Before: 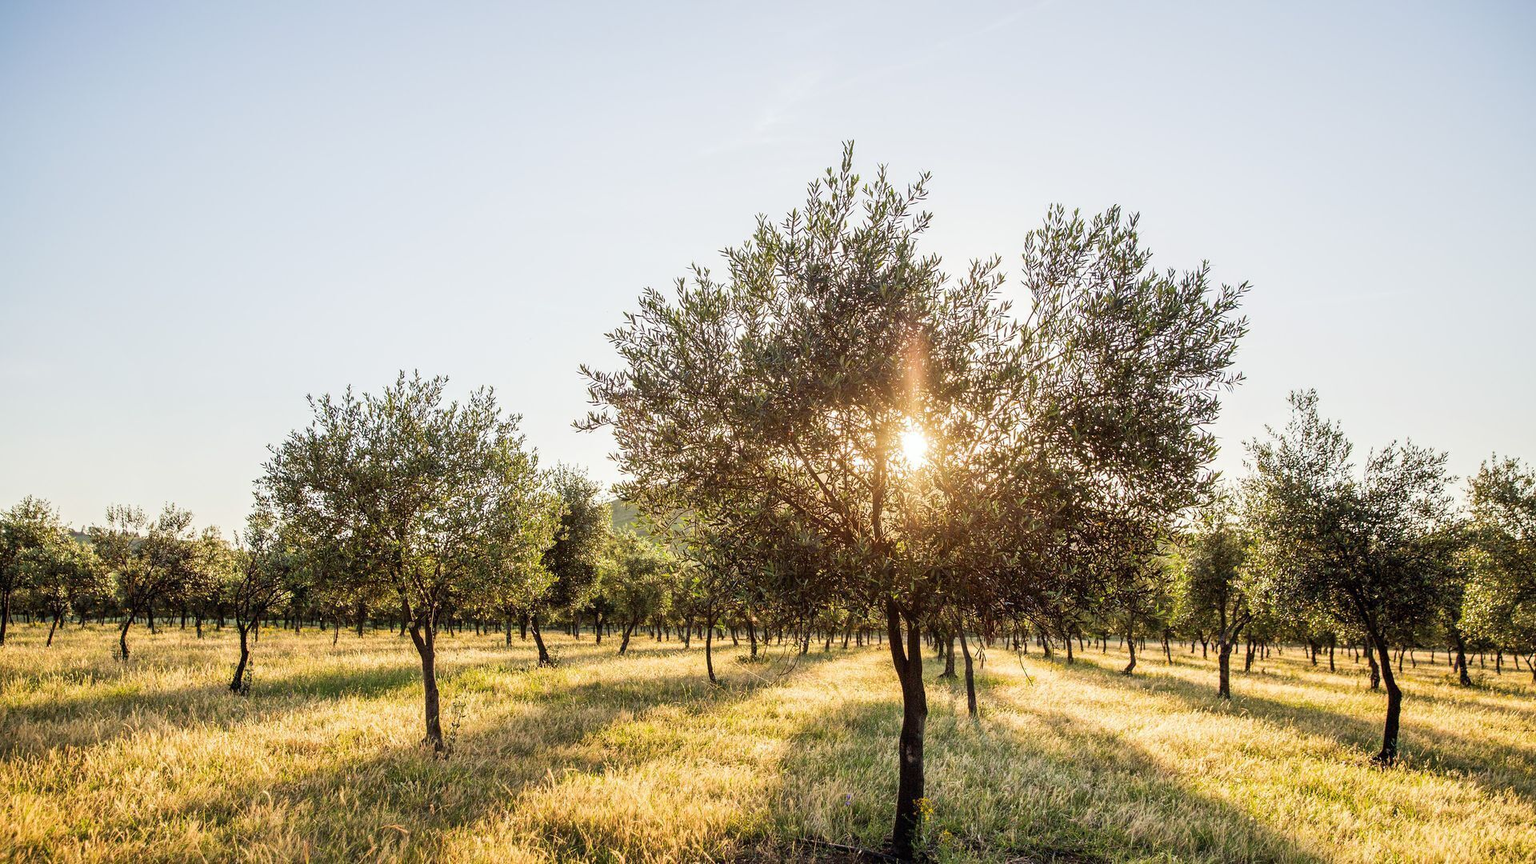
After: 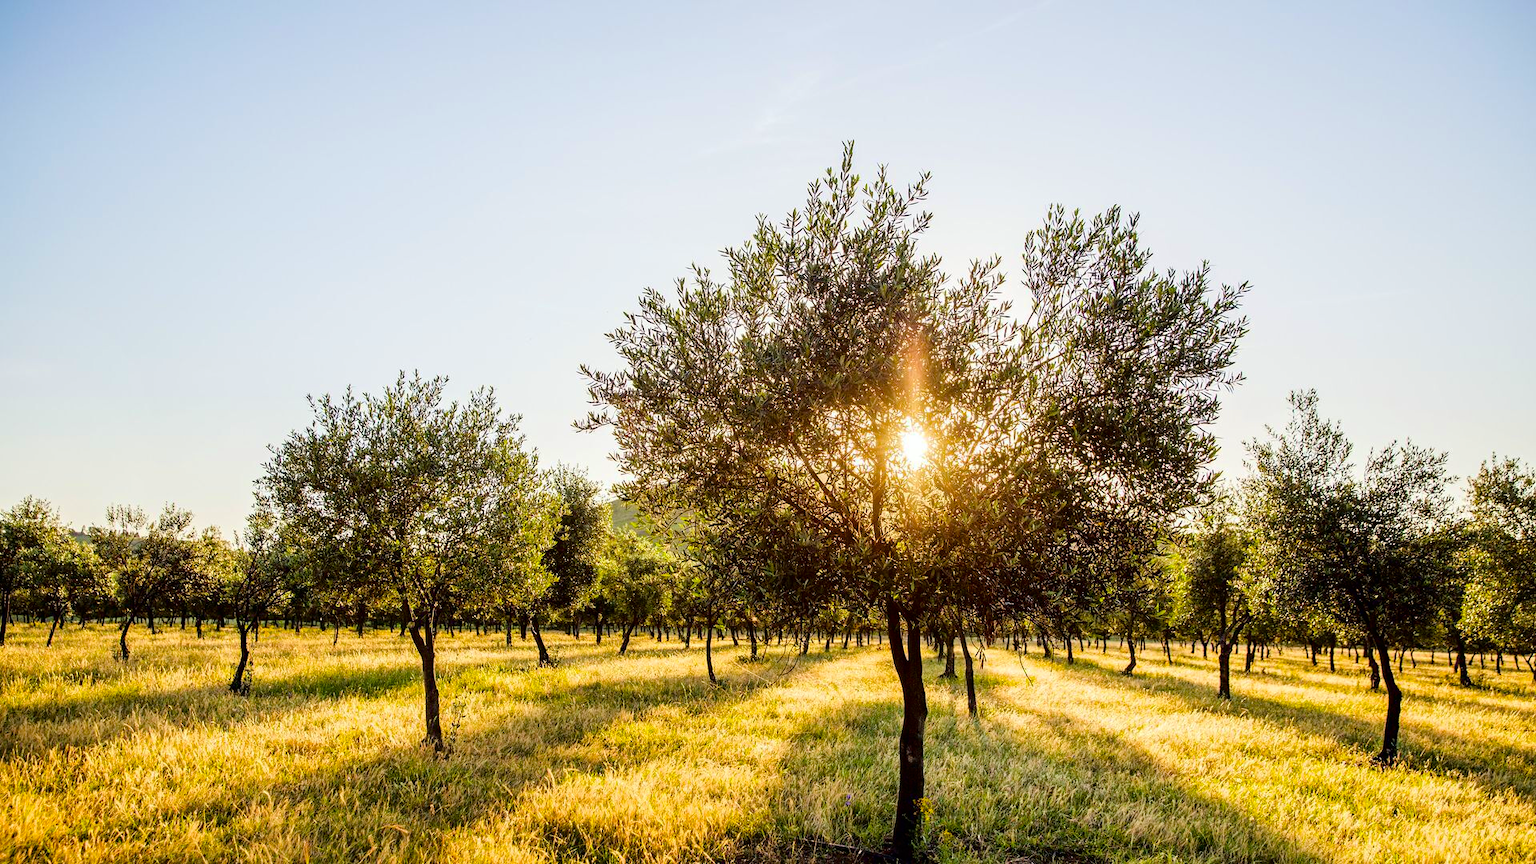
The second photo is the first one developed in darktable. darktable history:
velvia: strength 32%, mid-tones bias 0.2
fill light: exposure -2 EV, width 8.6
